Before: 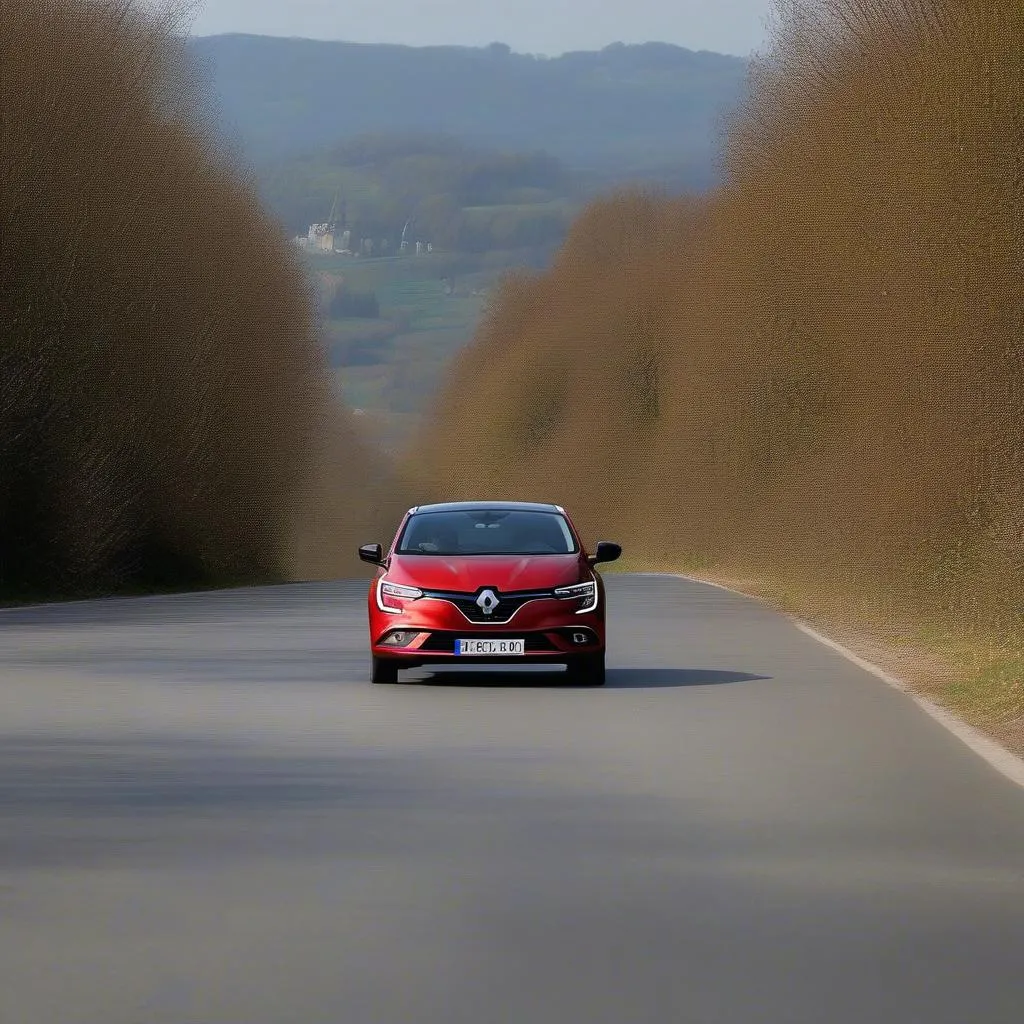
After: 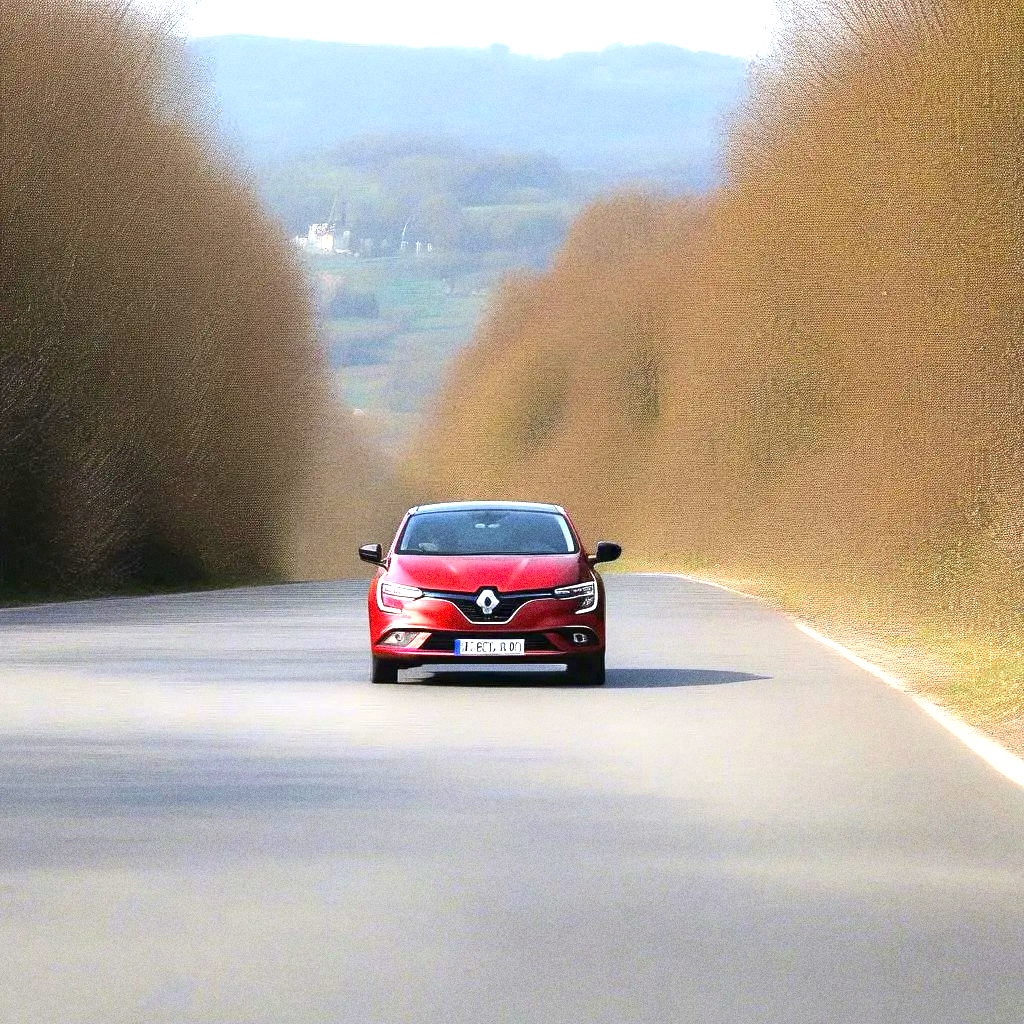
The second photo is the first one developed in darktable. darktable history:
grain: coarseness 0.09 ISO, strength 40%
exposure: black level correction 0, exposure 1.675 EV, compensate exposure bias true, compensate highlight preservation false
